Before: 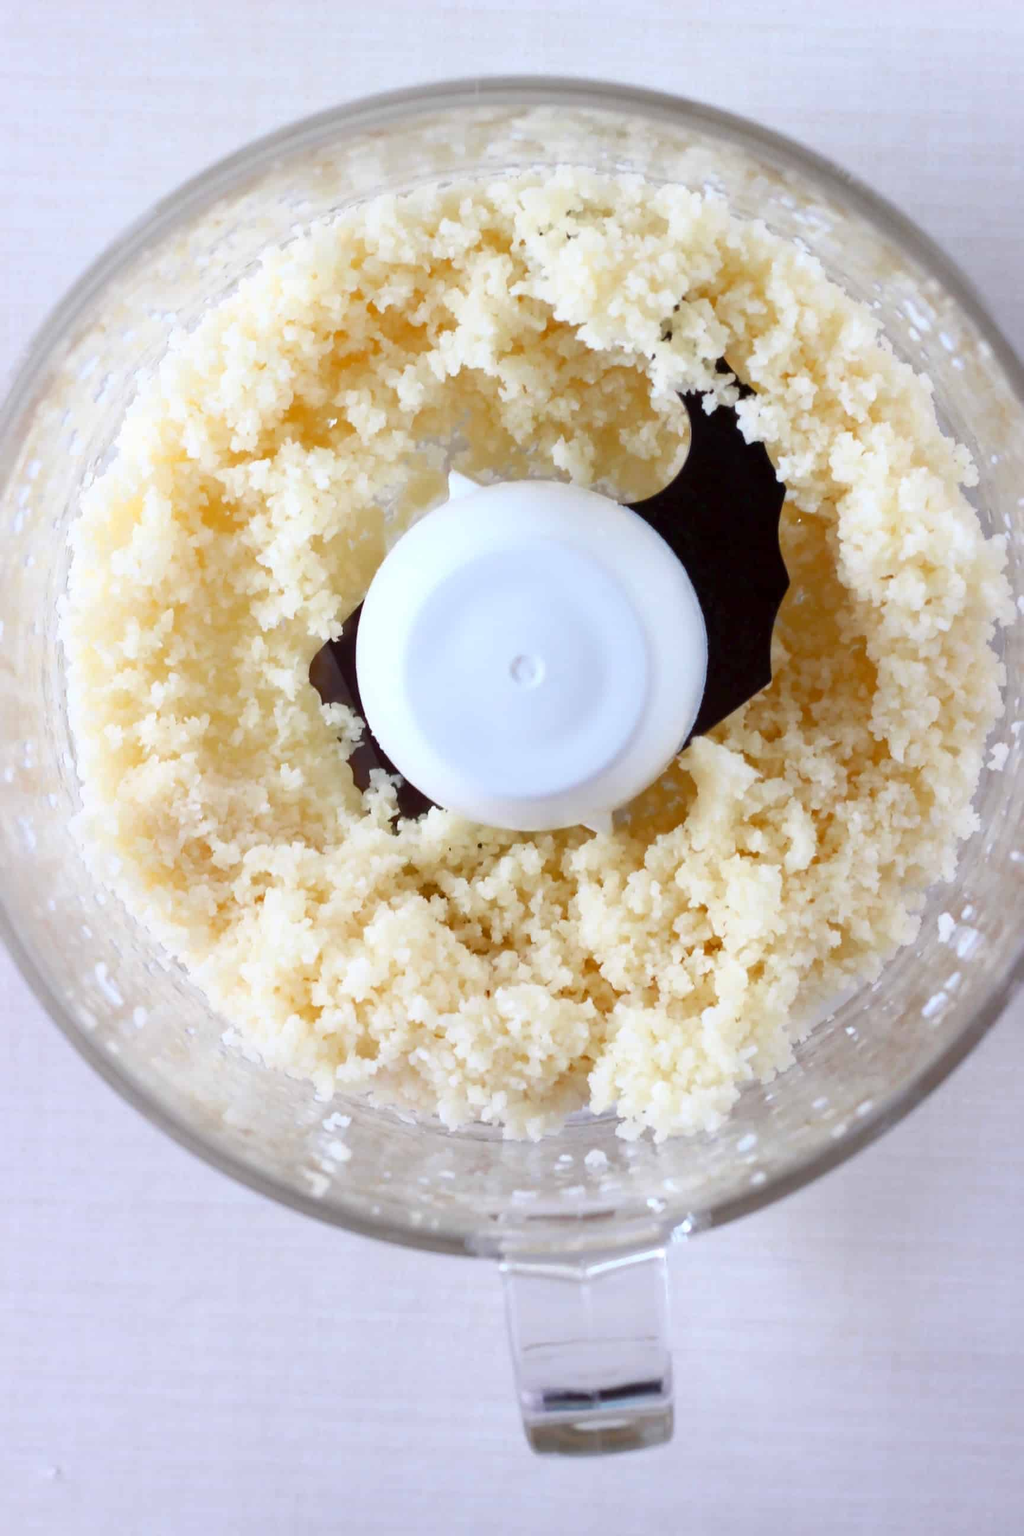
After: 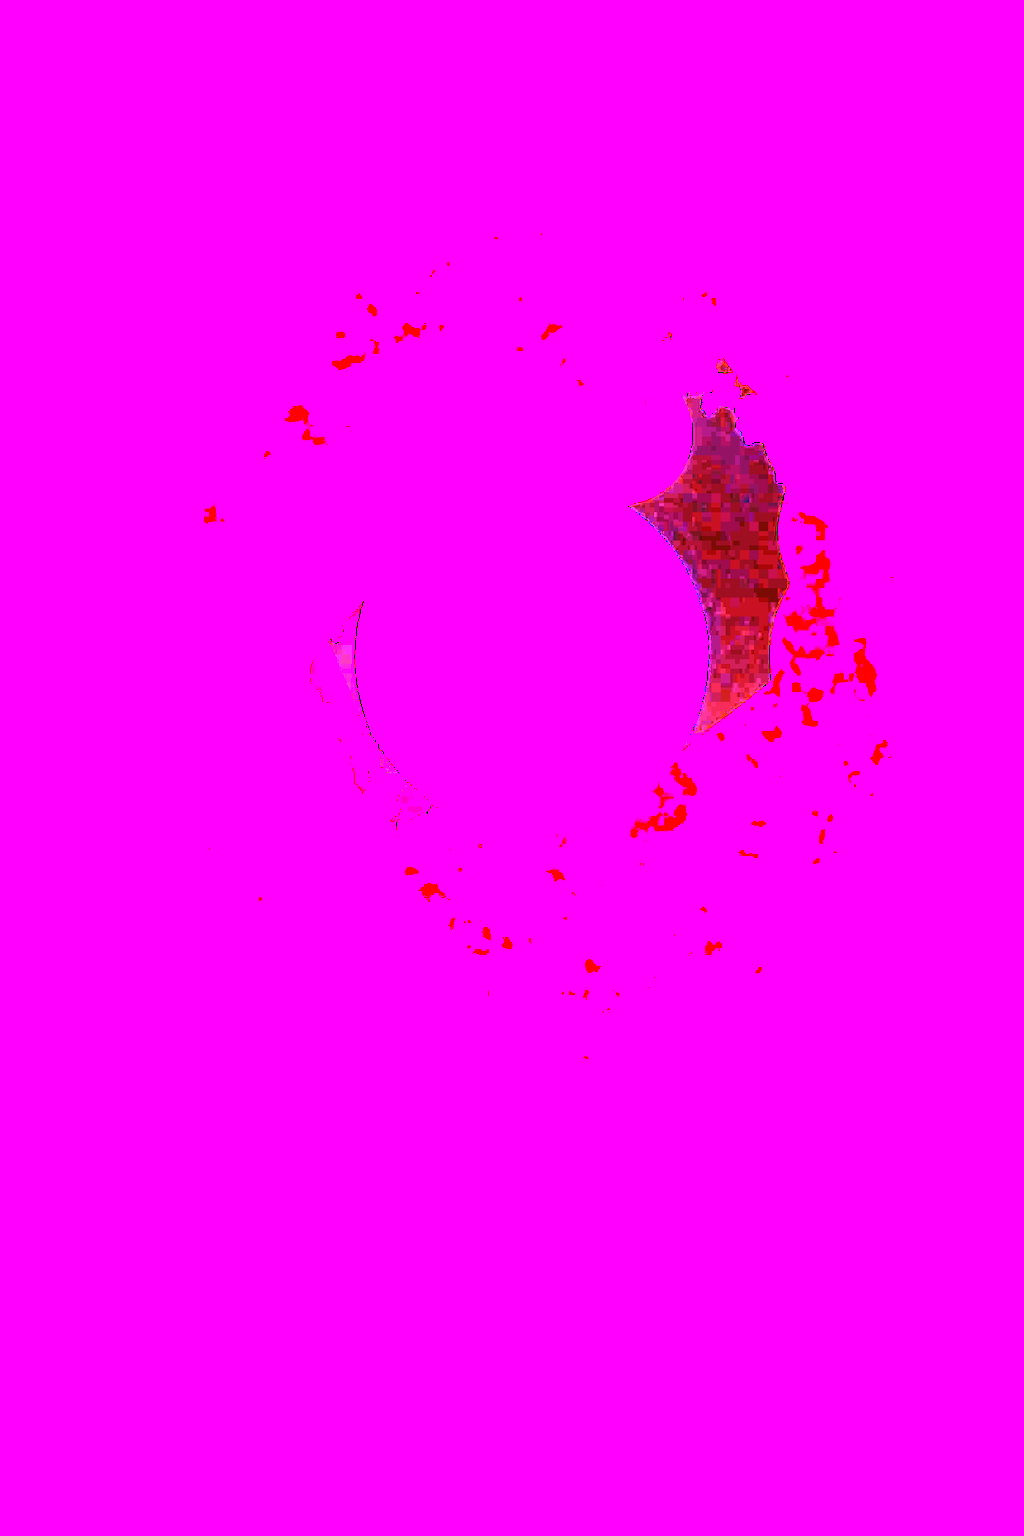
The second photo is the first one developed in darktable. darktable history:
exposure: black level correction 0, exposure 1.1 EV, compensate highlight preservation false
tone curve: curves: ch0 [(0, 0) (0.003, 0.018) (0.011, 0.024) (0.025, 0.038) (0.044, 0.067) (0.069, 0.098) (0.1, 0.13) (0.136, 0.165) (0.177, 0.205) (0.224, 0.249) (0.277, 0.304) (0.335, 0.365) (0.399, 0.432) (0.468, 0.505) (0.543, 0.579) (0.623, 0.652) (0.709, 0.725) (0.801, 0.802) (0.898, 0.876) (1, 1)], preserve colors none
white balance: red 8, blue 8
